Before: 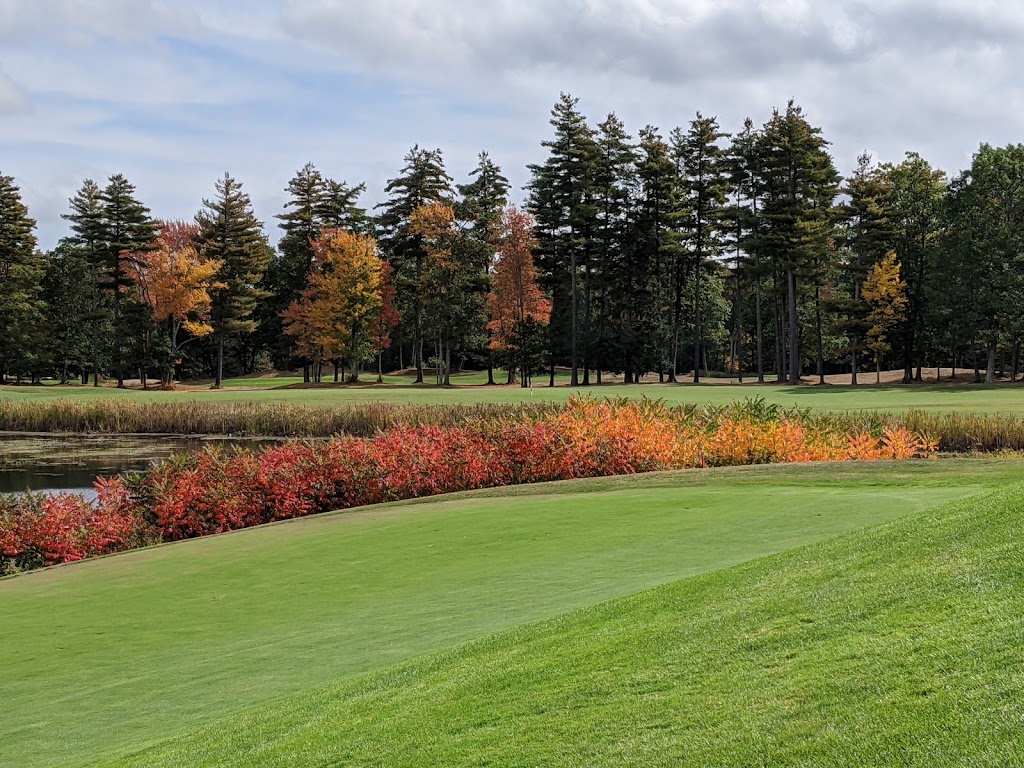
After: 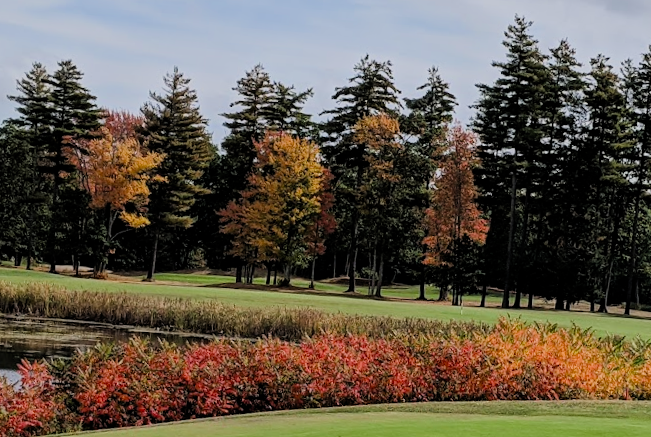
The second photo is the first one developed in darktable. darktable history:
filmic rgb: middle gray luminance 28.74%, black relative exposure -10.38 EV, white relative exposure 5.5 EV, target black luminance 0%, hardness 3.96, latitude 2.46%, contrast 1.132, highlights saturation mix 4.56%, shadows ↔ highlights balance 15.19%, color science v4 (2020)
crop and rotate: angle -4.69°, left 2.253%, top 6.675%, right 27.435%, bottom 30.35%
